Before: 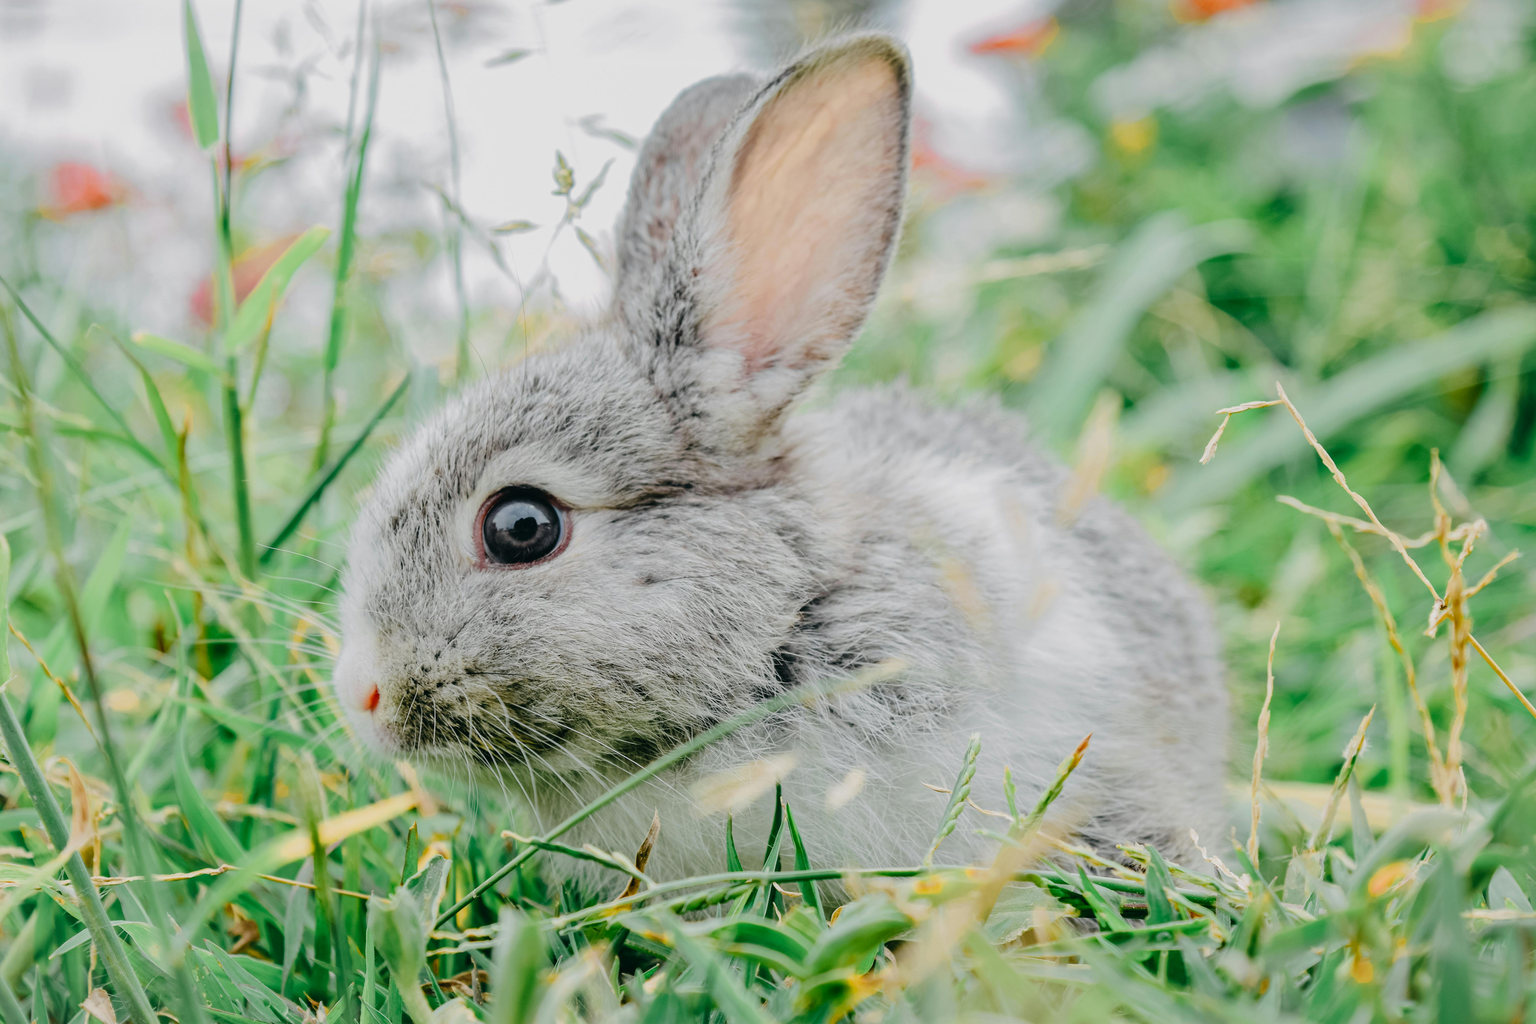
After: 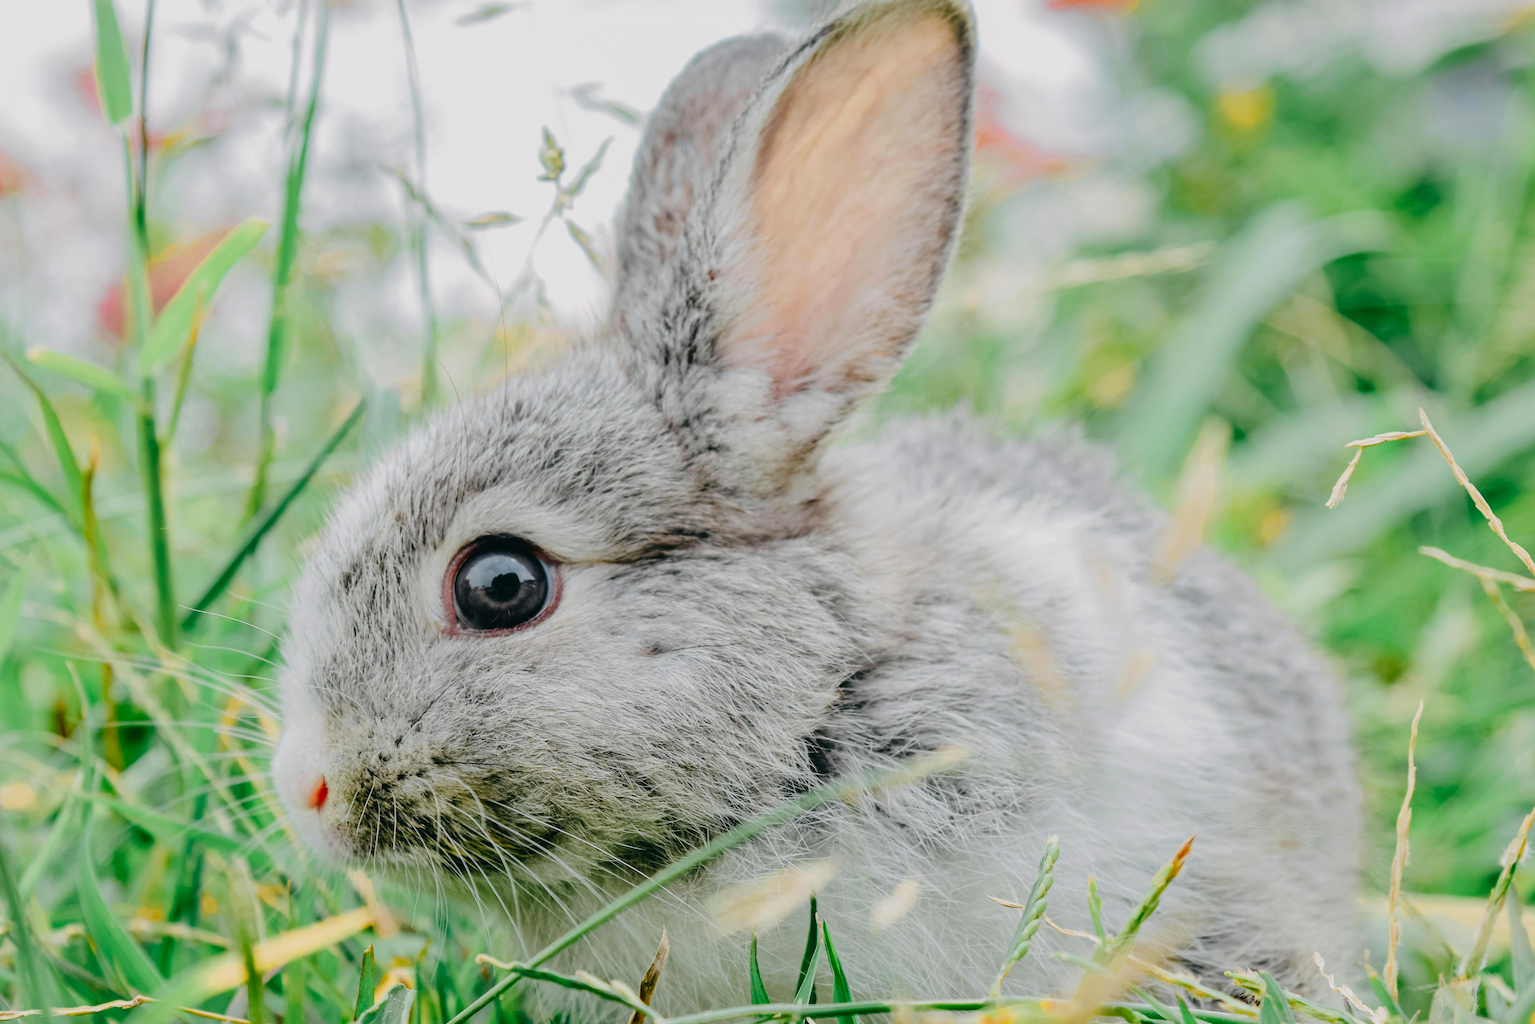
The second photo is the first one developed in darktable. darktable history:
crop and rotate: left 7.196%, top 4.574%, right 10.605%, bottom 13.178%
color correction: saturation 1.1
